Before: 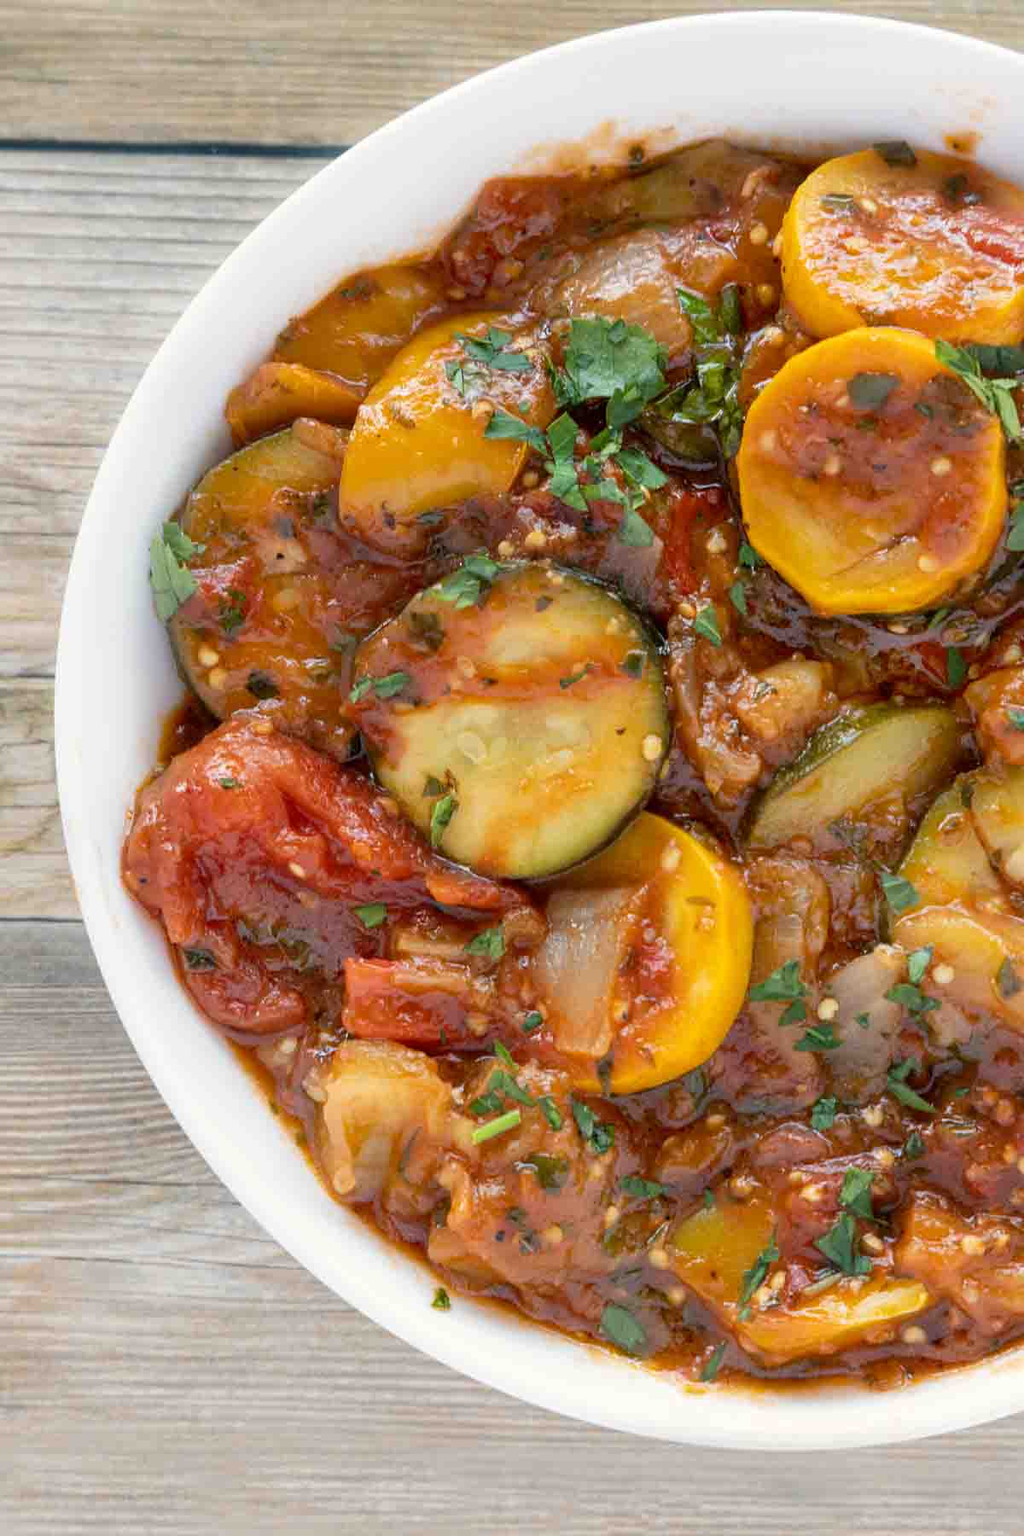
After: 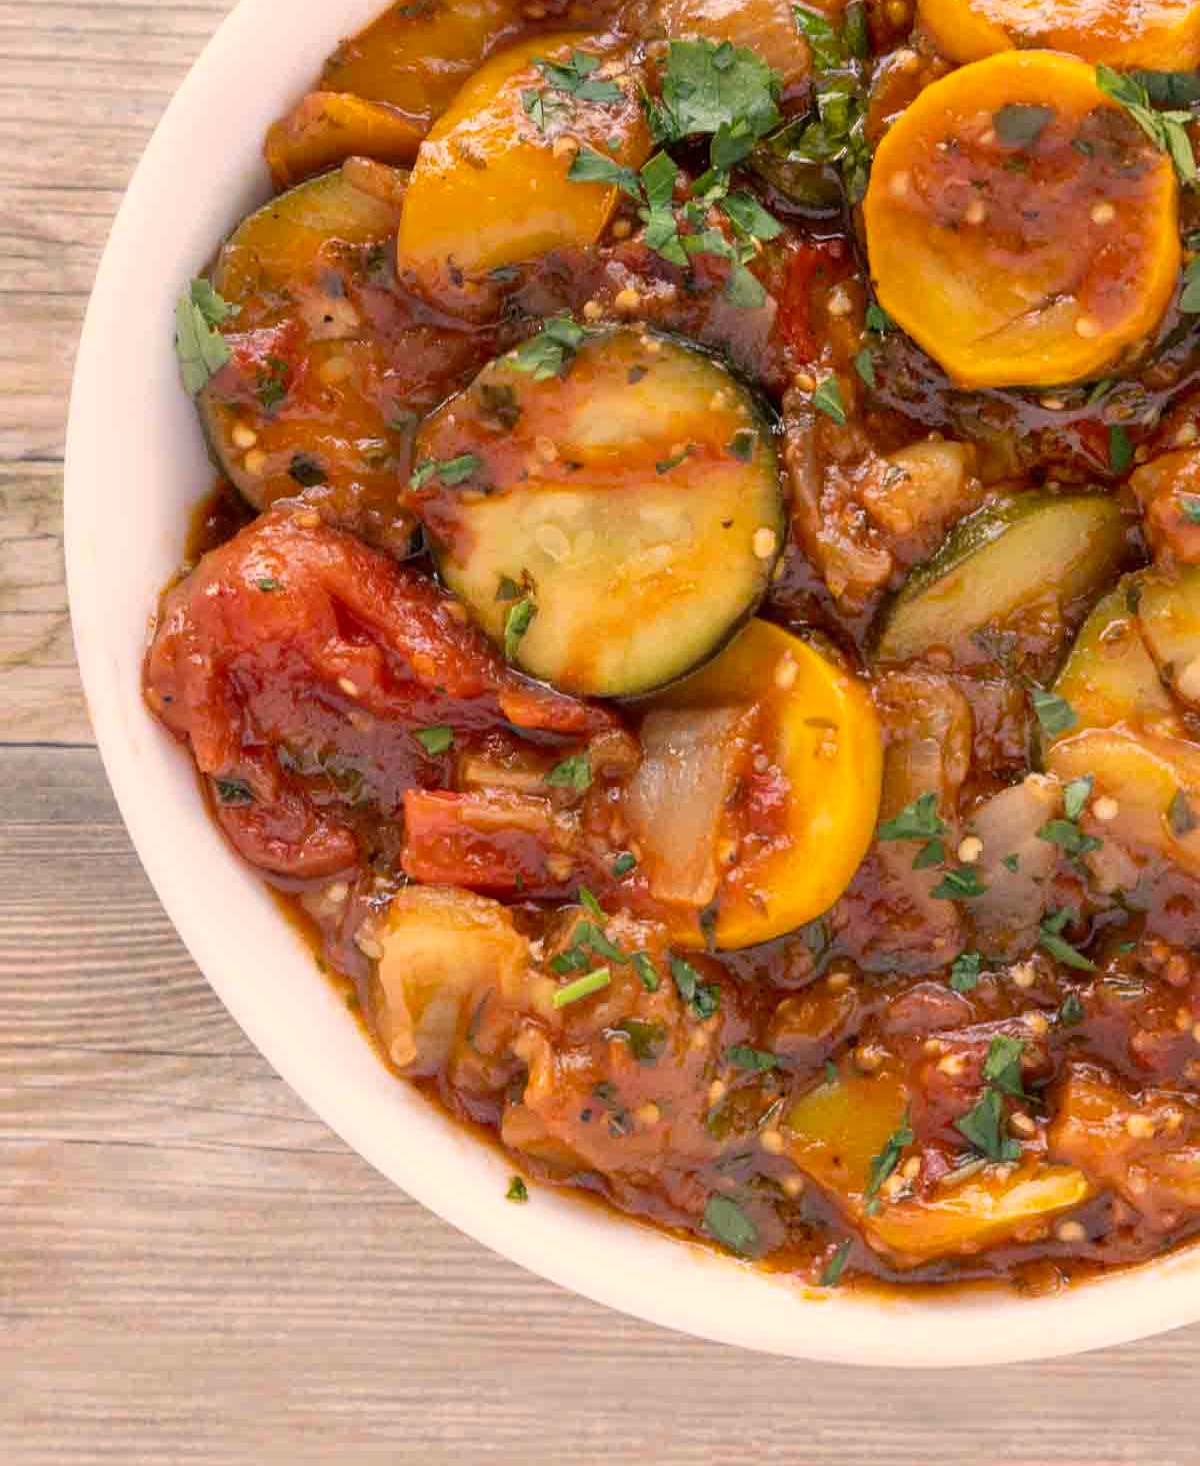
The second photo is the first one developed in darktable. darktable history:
crop and rotate: top 18.507%
color correction: highlights a* 11.96, highlights b* 11.58
